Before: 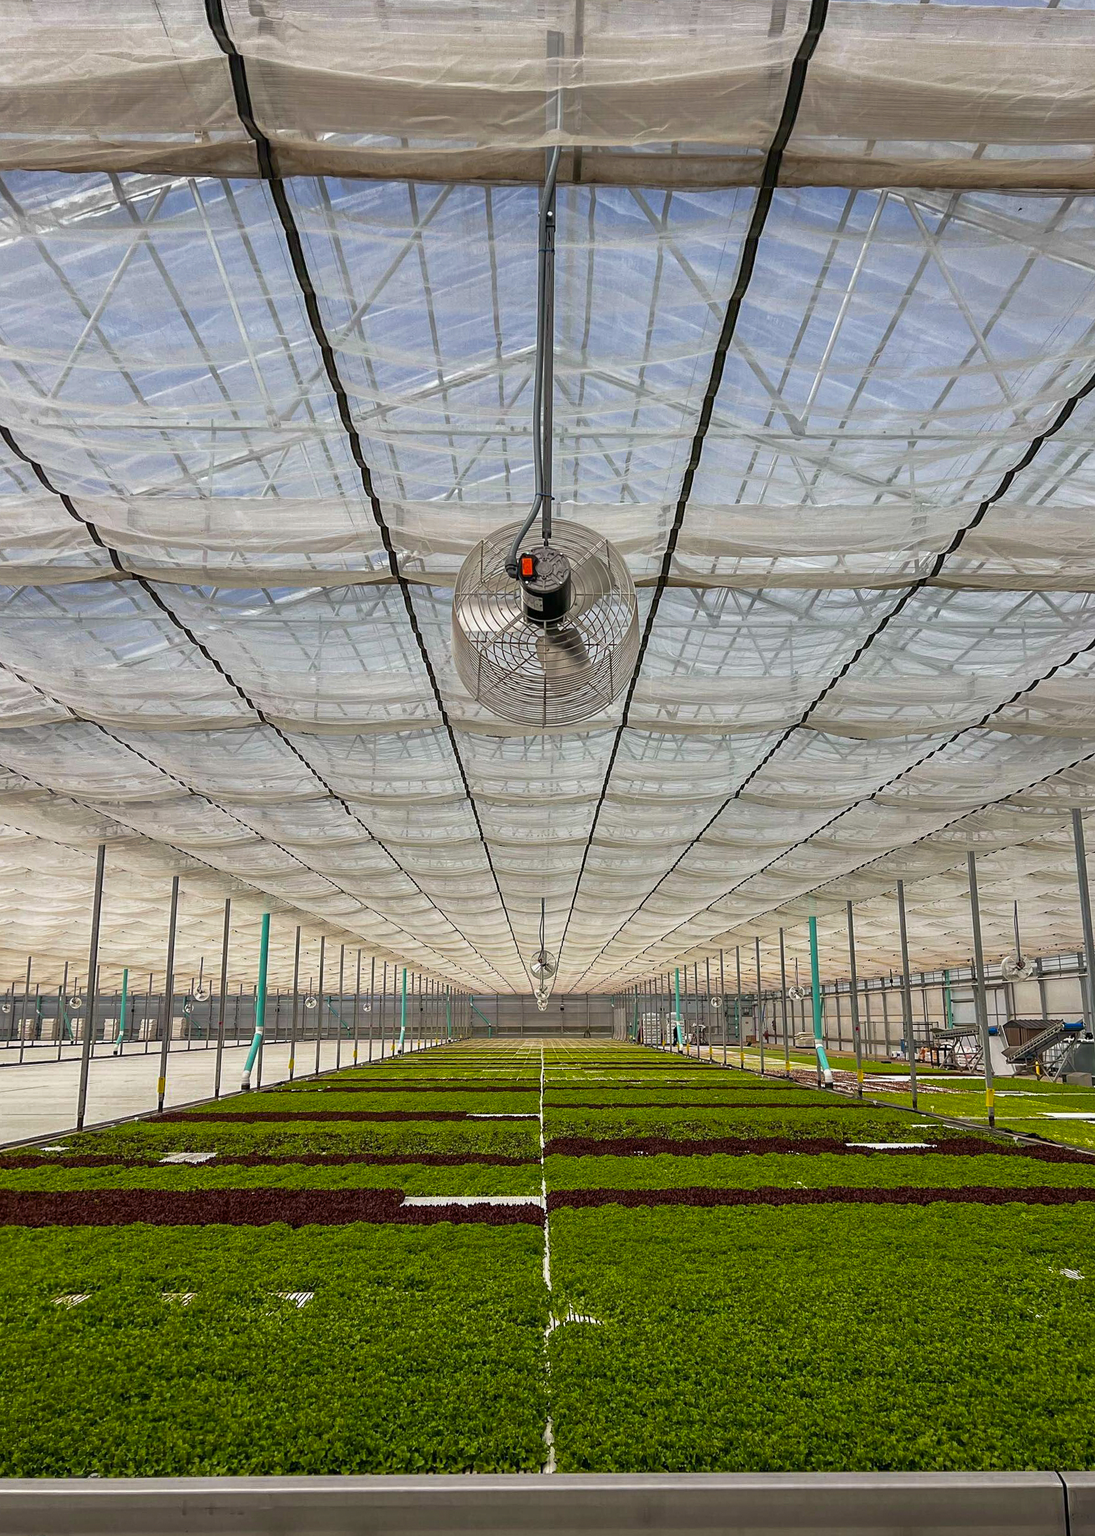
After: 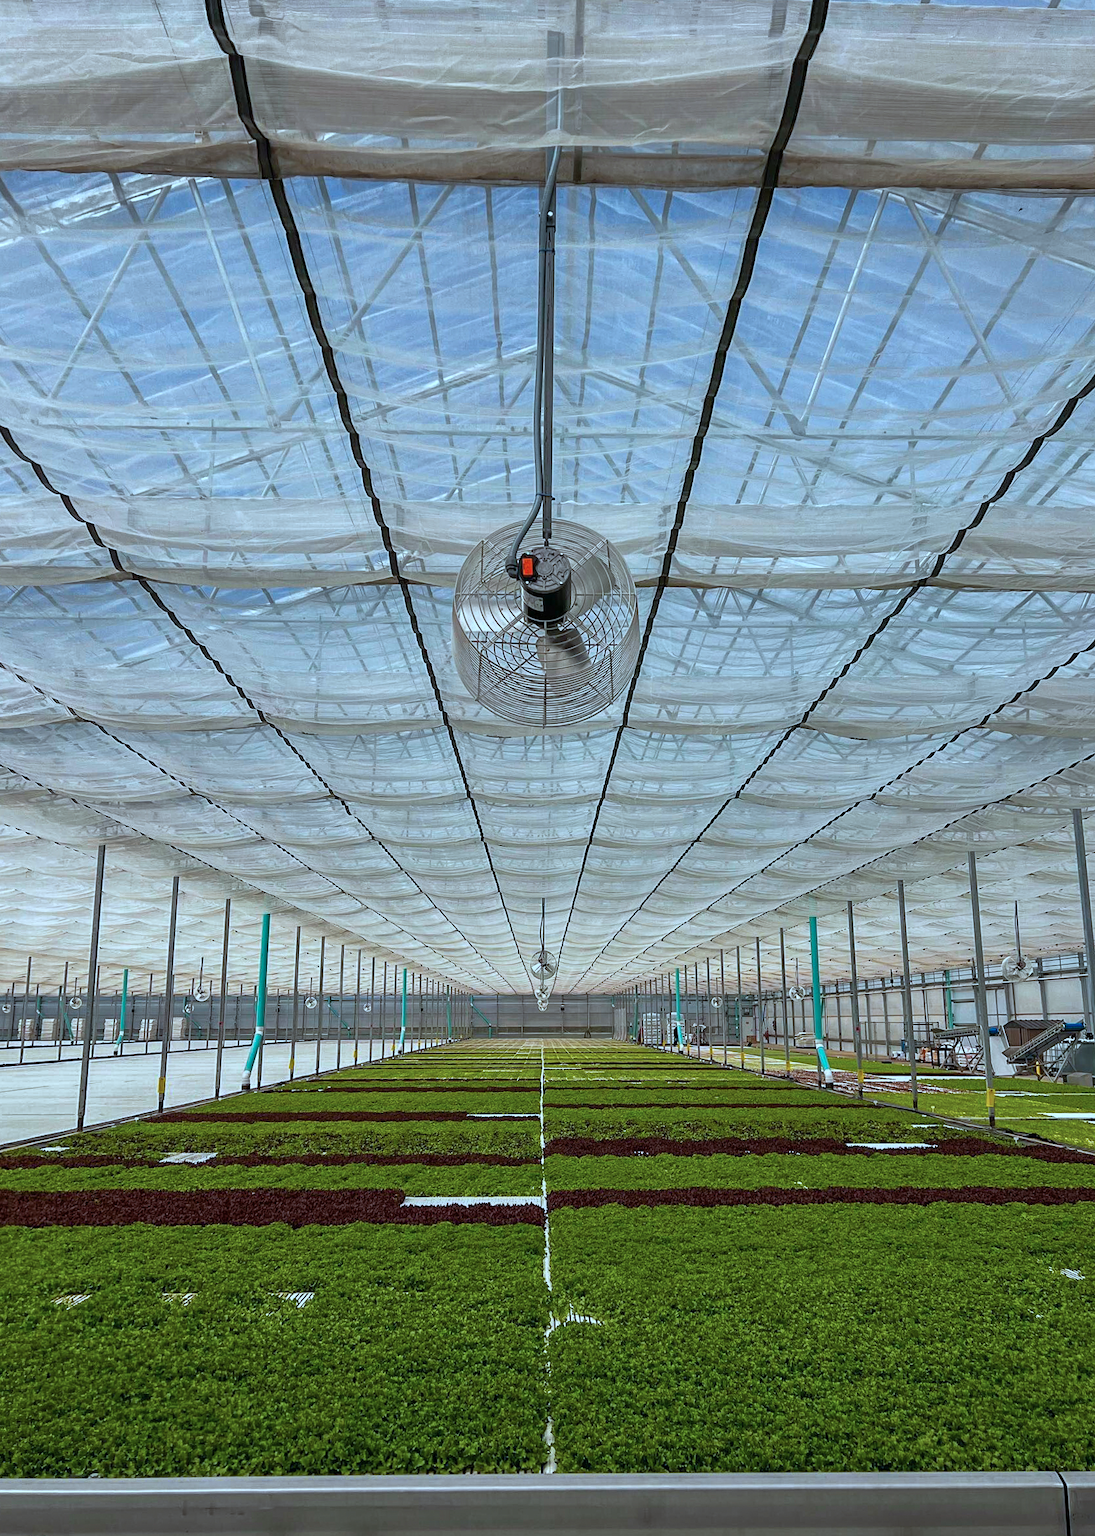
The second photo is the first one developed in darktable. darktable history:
color correction: highlights a* -9.72, highlights b* -21.39
